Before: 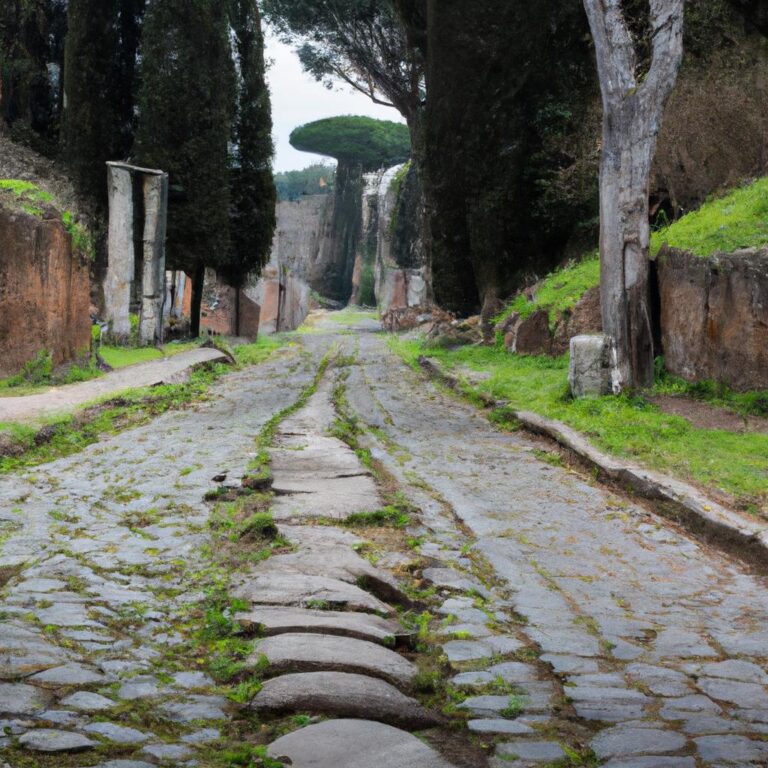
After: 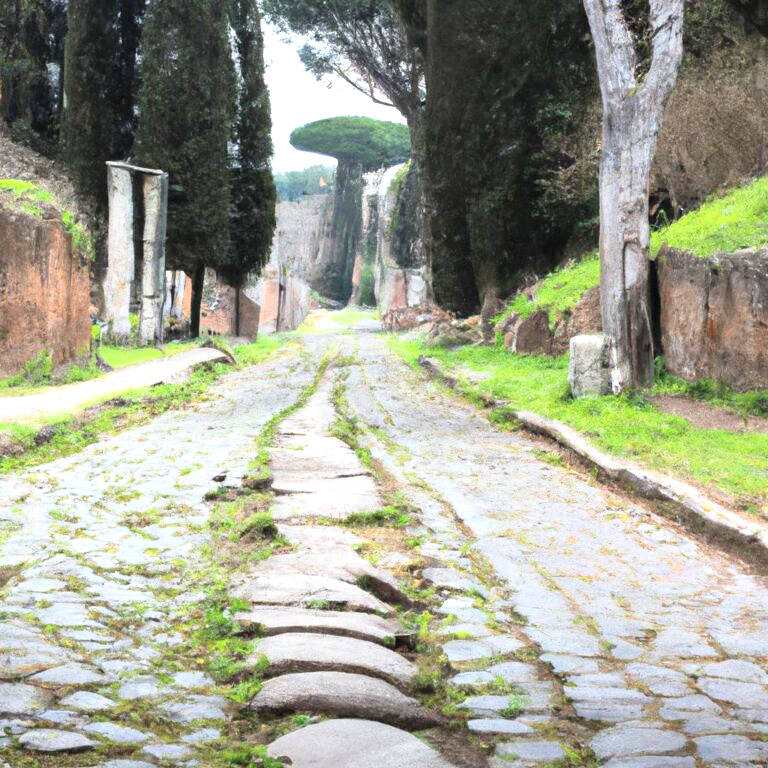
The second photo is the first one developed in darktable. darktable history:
exposure: exposure 1 EV, compensate highlight preservation false
contrast brightness saturation: contrast 0.14, brightness 0.21
